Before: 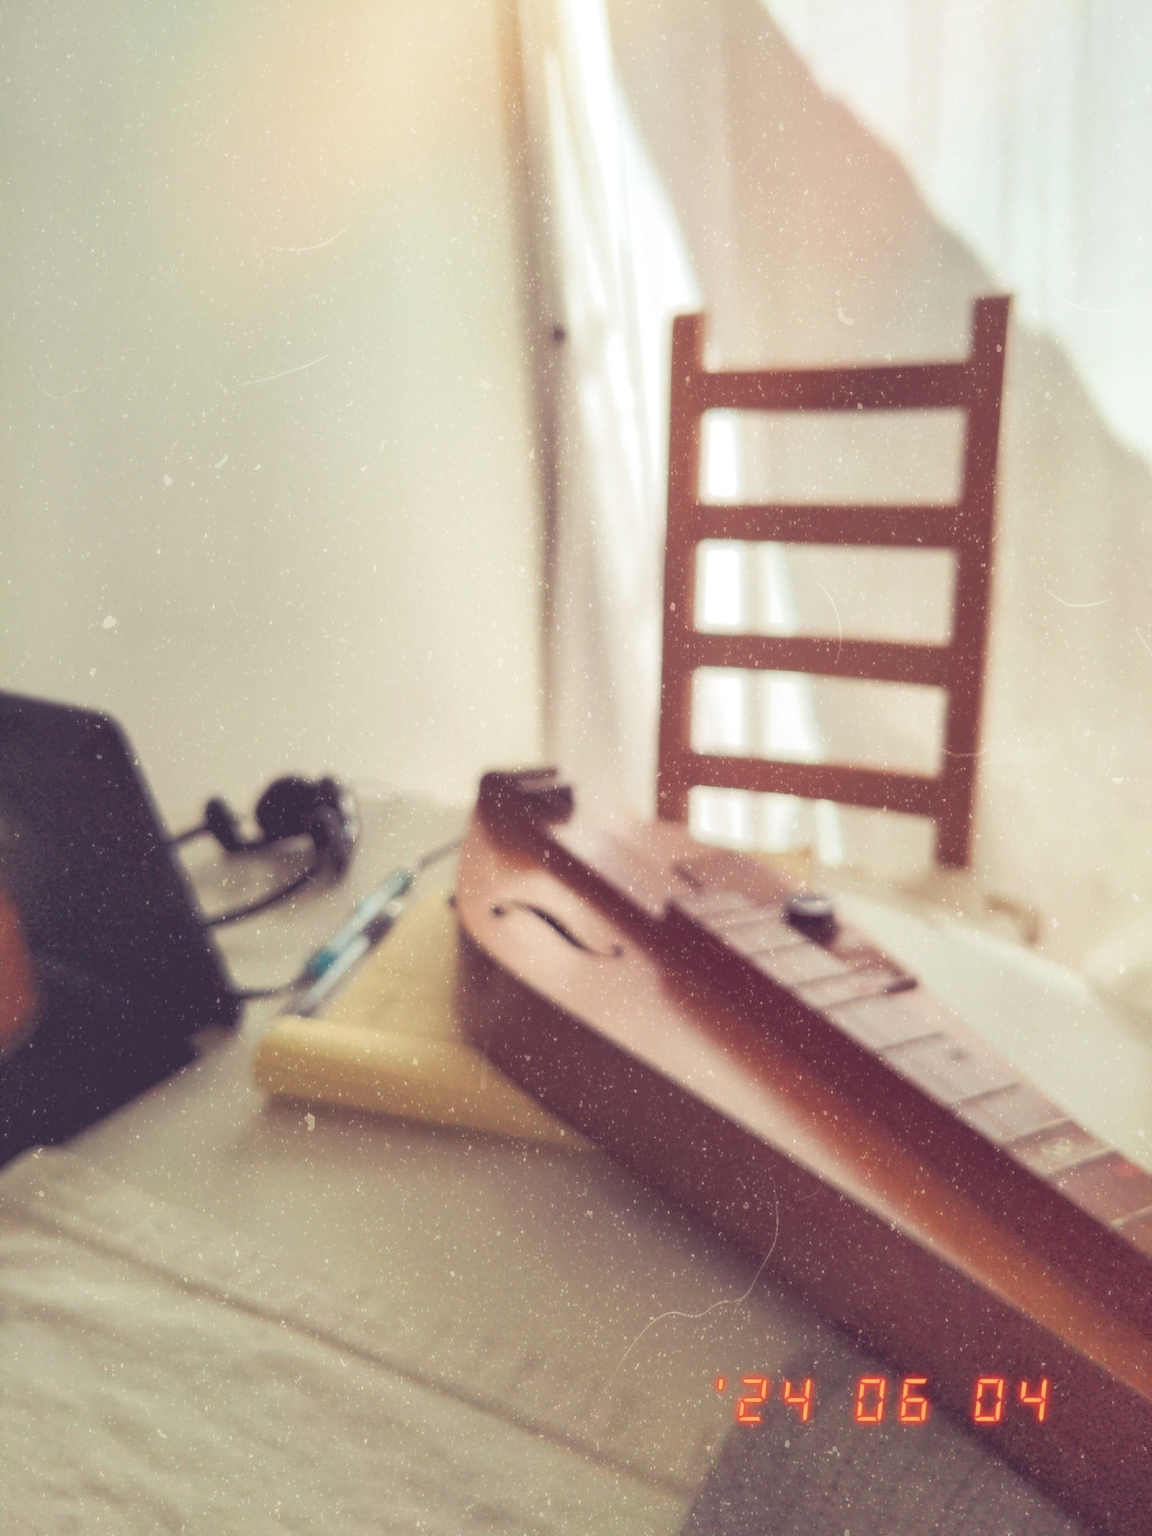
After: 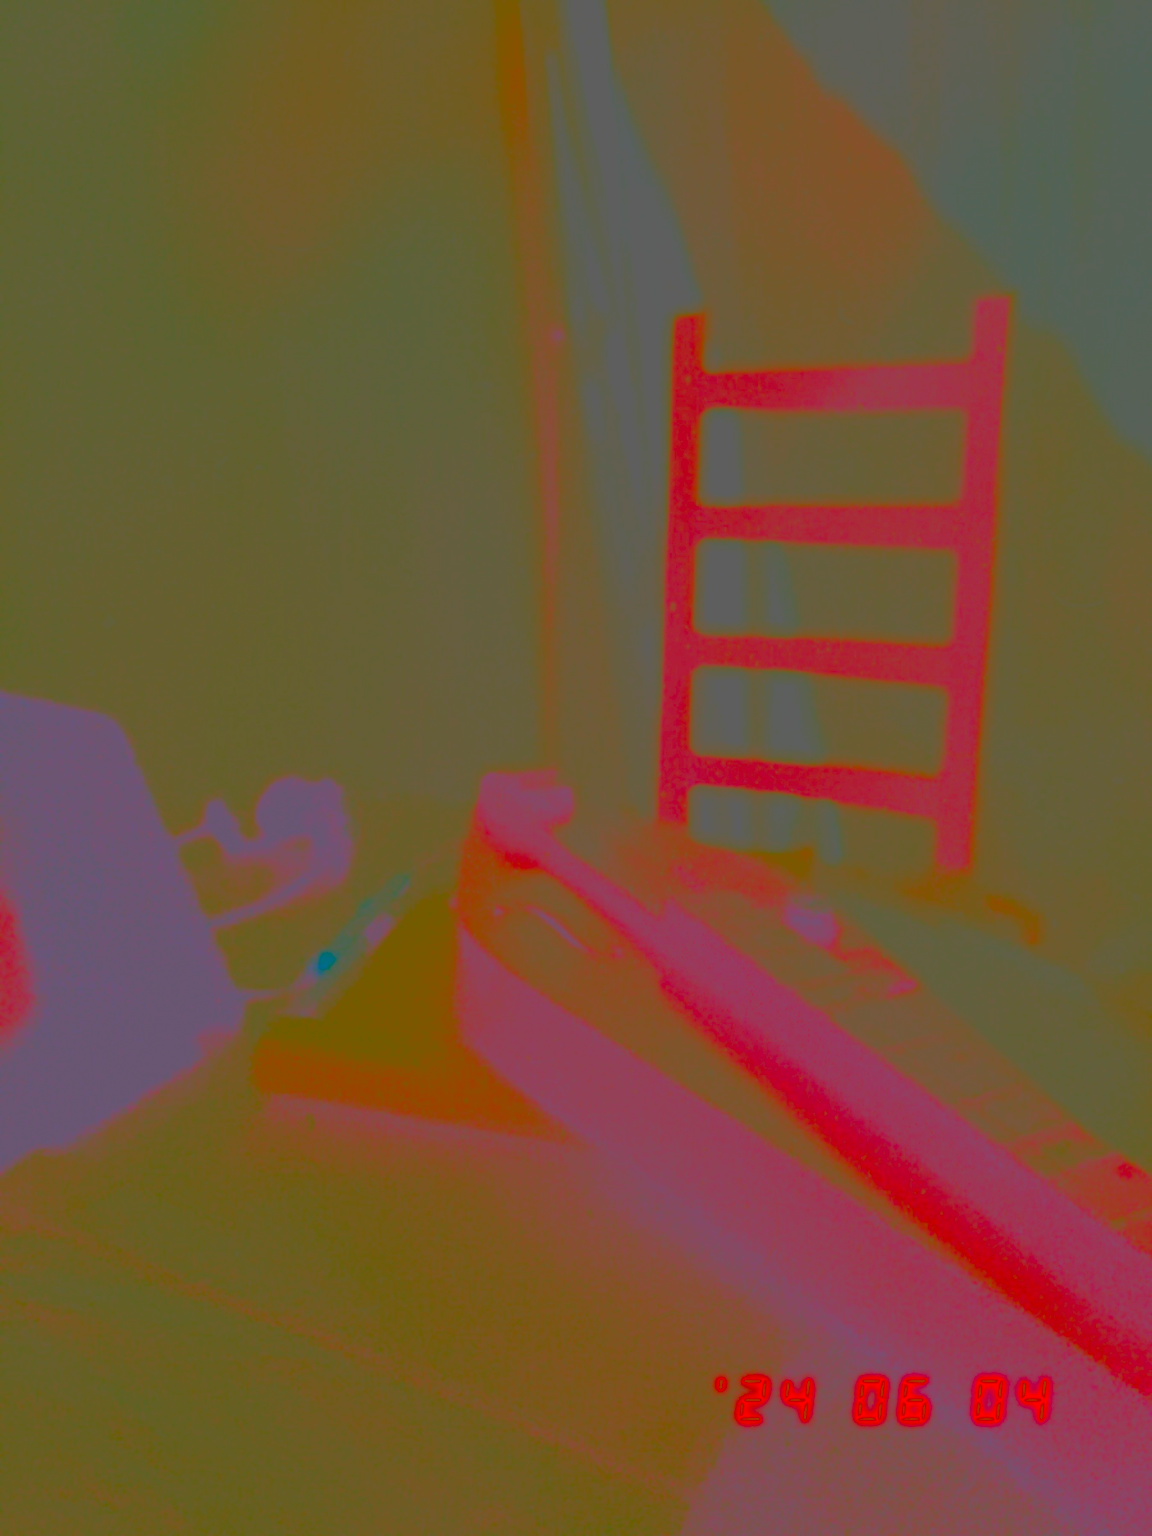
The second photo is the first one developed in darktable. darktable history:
contrast brightness saturation: contrast -0.99, brightness -0.17, saturation 0.75
rgb curve: curves: ch0 [(0, 0) (0.21, 0.15) (0.24, 0.21) (0.5, 0.75) (0.75, 0.96) (0.89, 0.99) (1, 1)]; ch1 [(0, 0.02) (0.21, 0.13) (0.25, 0.2) (0.5, 0.67) (0.75, 0.9) (0.89, 0.97) (1, 1)]; ch2 [(0, 0.02) (0.21, 0.13) (0.25, 0.2) (0.5, 0.67) (0.75, 0.9) (0.89, 0.97) (1, 1)], compensate middle gray true
